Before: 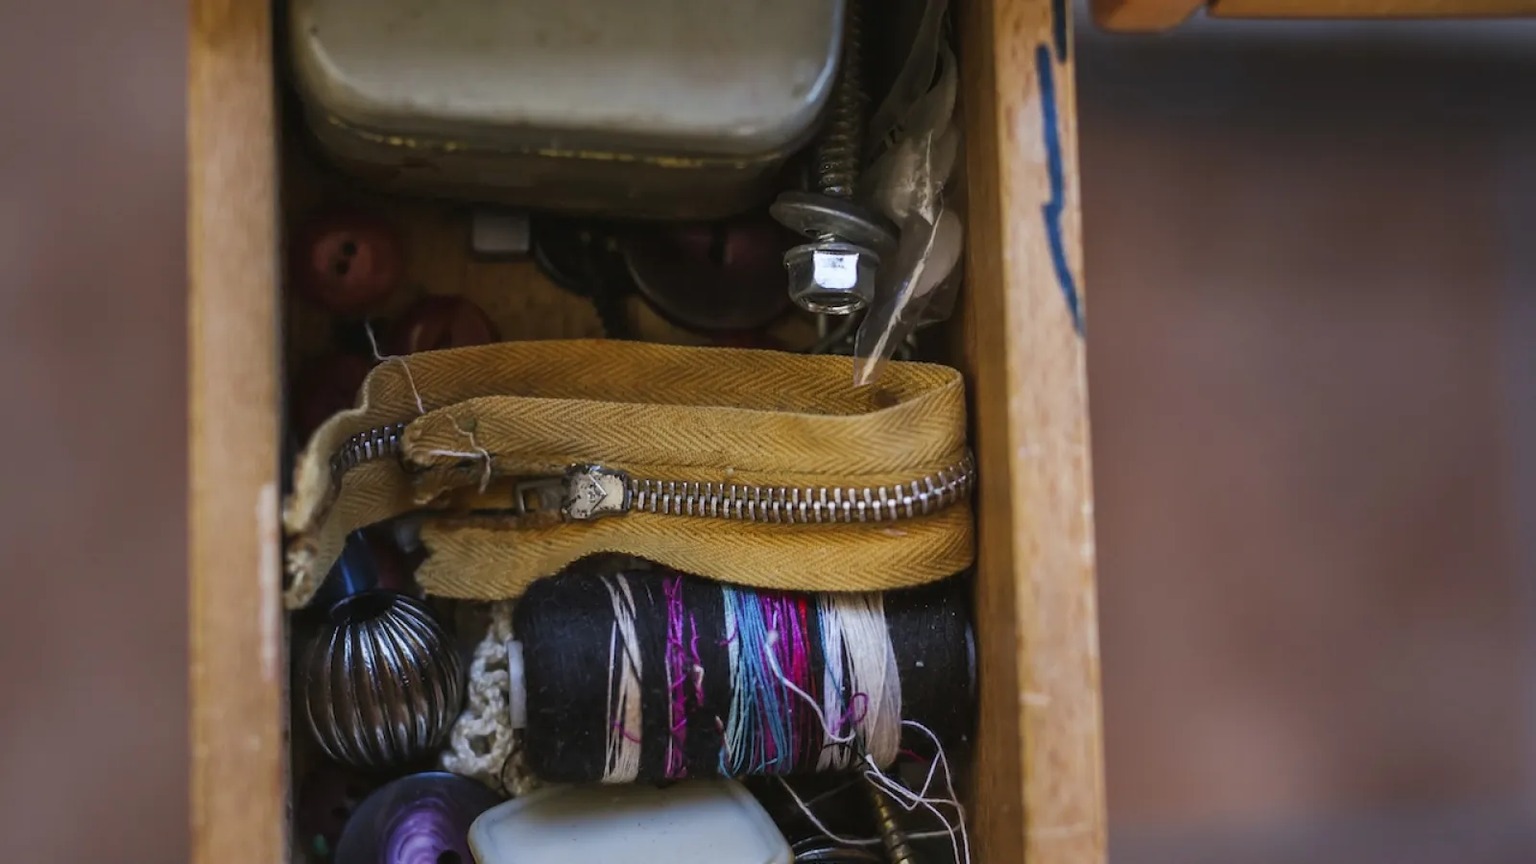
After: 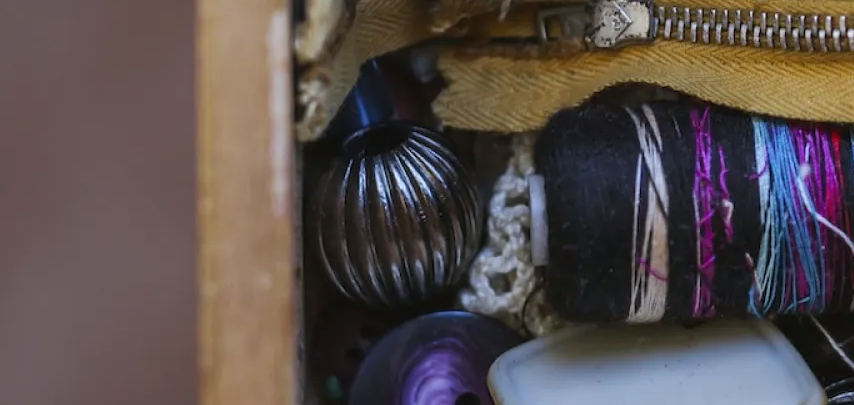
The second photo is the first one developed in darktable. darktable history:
crop and rotate: top 54.778%, right 46.61%, bottom 0.159%
white balance: red 0.967, blue 1.049
